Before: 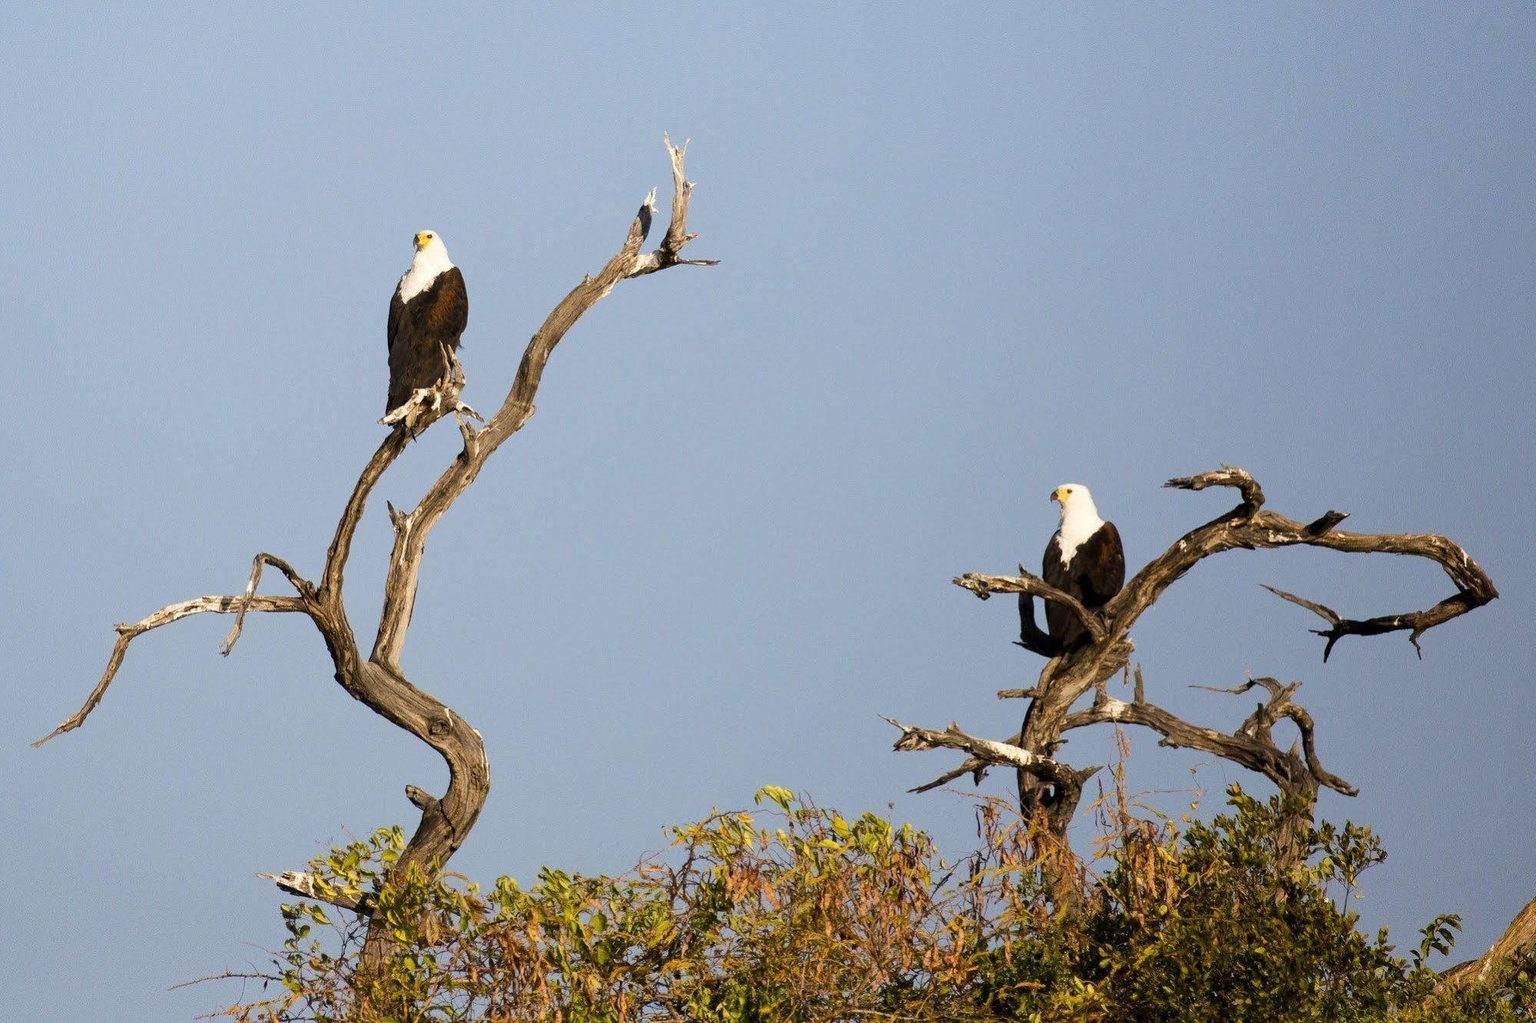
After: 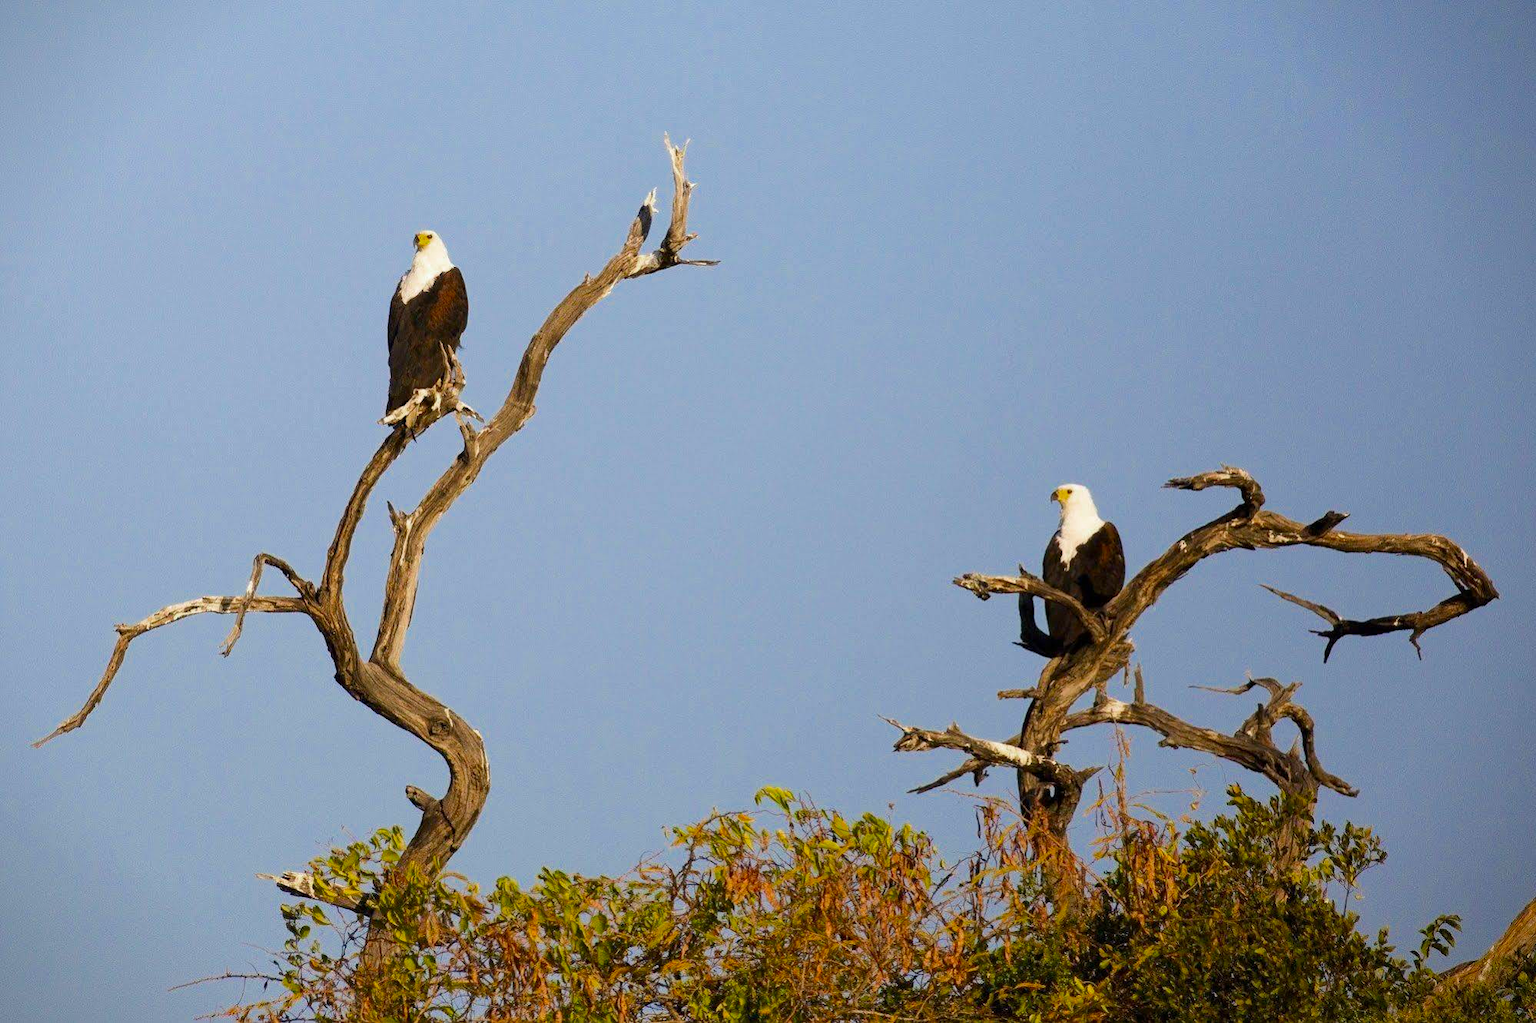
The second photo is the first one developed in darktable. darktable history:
vignetting: fall-off start 97.23%, saturation -0.024, center (-0.033, -0.042), width/height ratio 1.179, unbound false
color zones: curves: ch0 [(0, 0.425) (0.143, 0.422) (0.286, 0.42) (0.429, 0.419) (0.571, 0.419) (0.714, 0.42) (0.857, 0.422) (1, 0.425)]; ch1 [(0, 0.666) (0.143, 0.669) (0.286, 0.671) (0.429, 0.67) (0.571, 0.67) (0.714, 0.67) (0.857, 0.67) (1, 0.666)]
